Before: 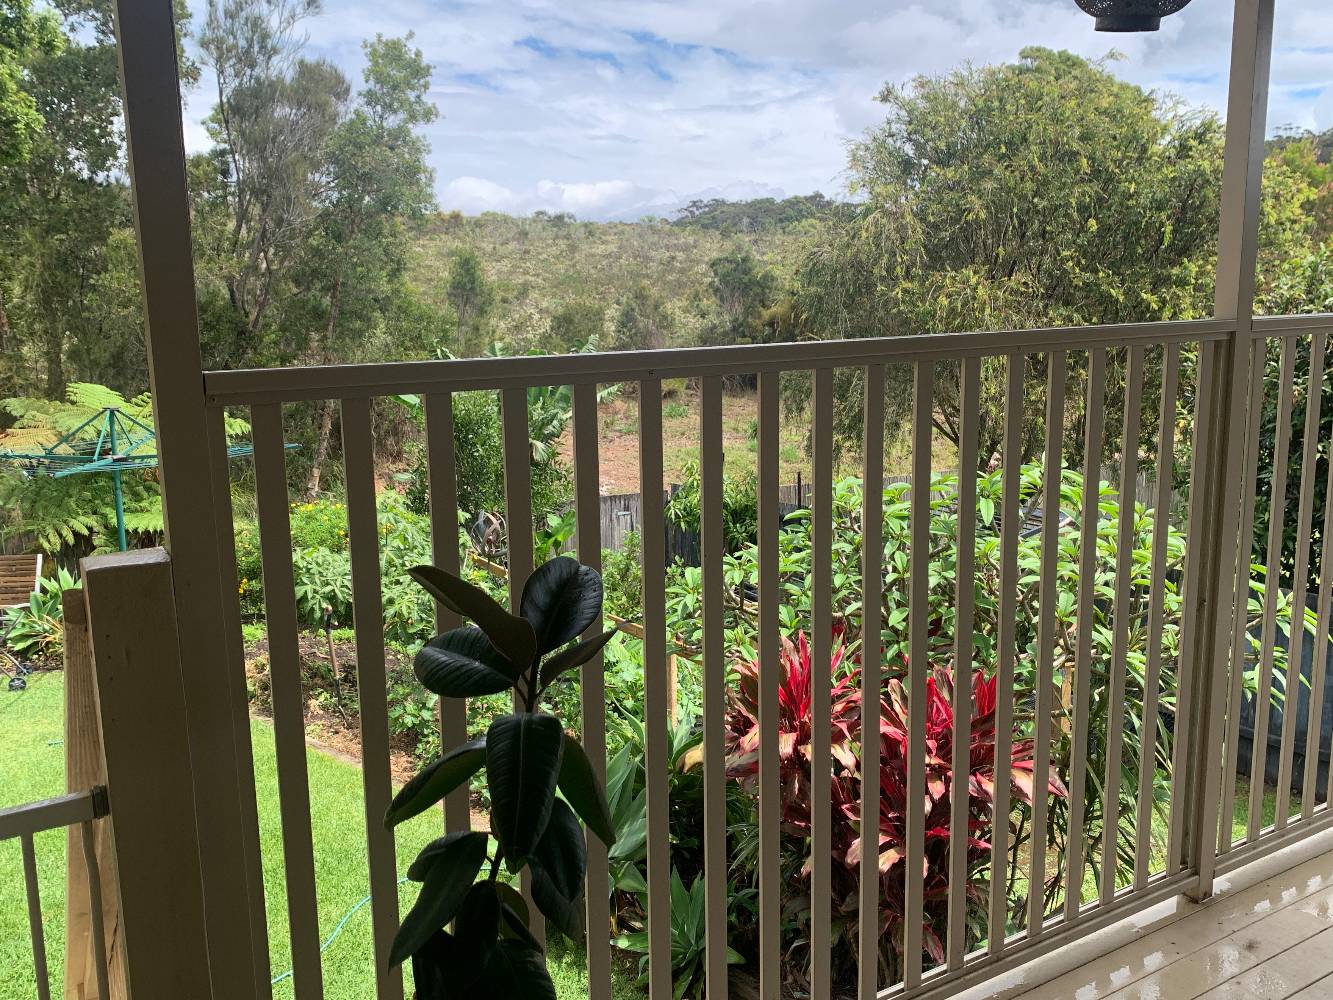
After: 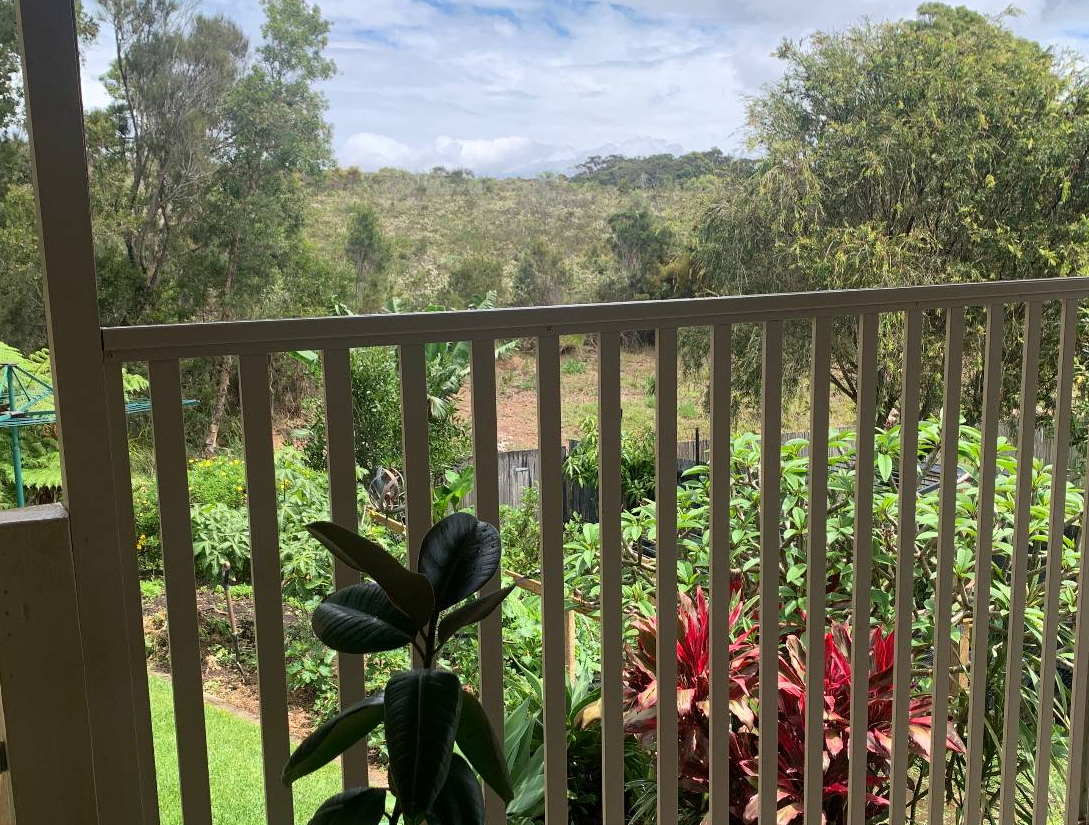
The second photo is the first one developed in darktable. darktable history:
crop and rotate: left 7.654%, top 4.407%, right 10.612%, bottom 13.079%
